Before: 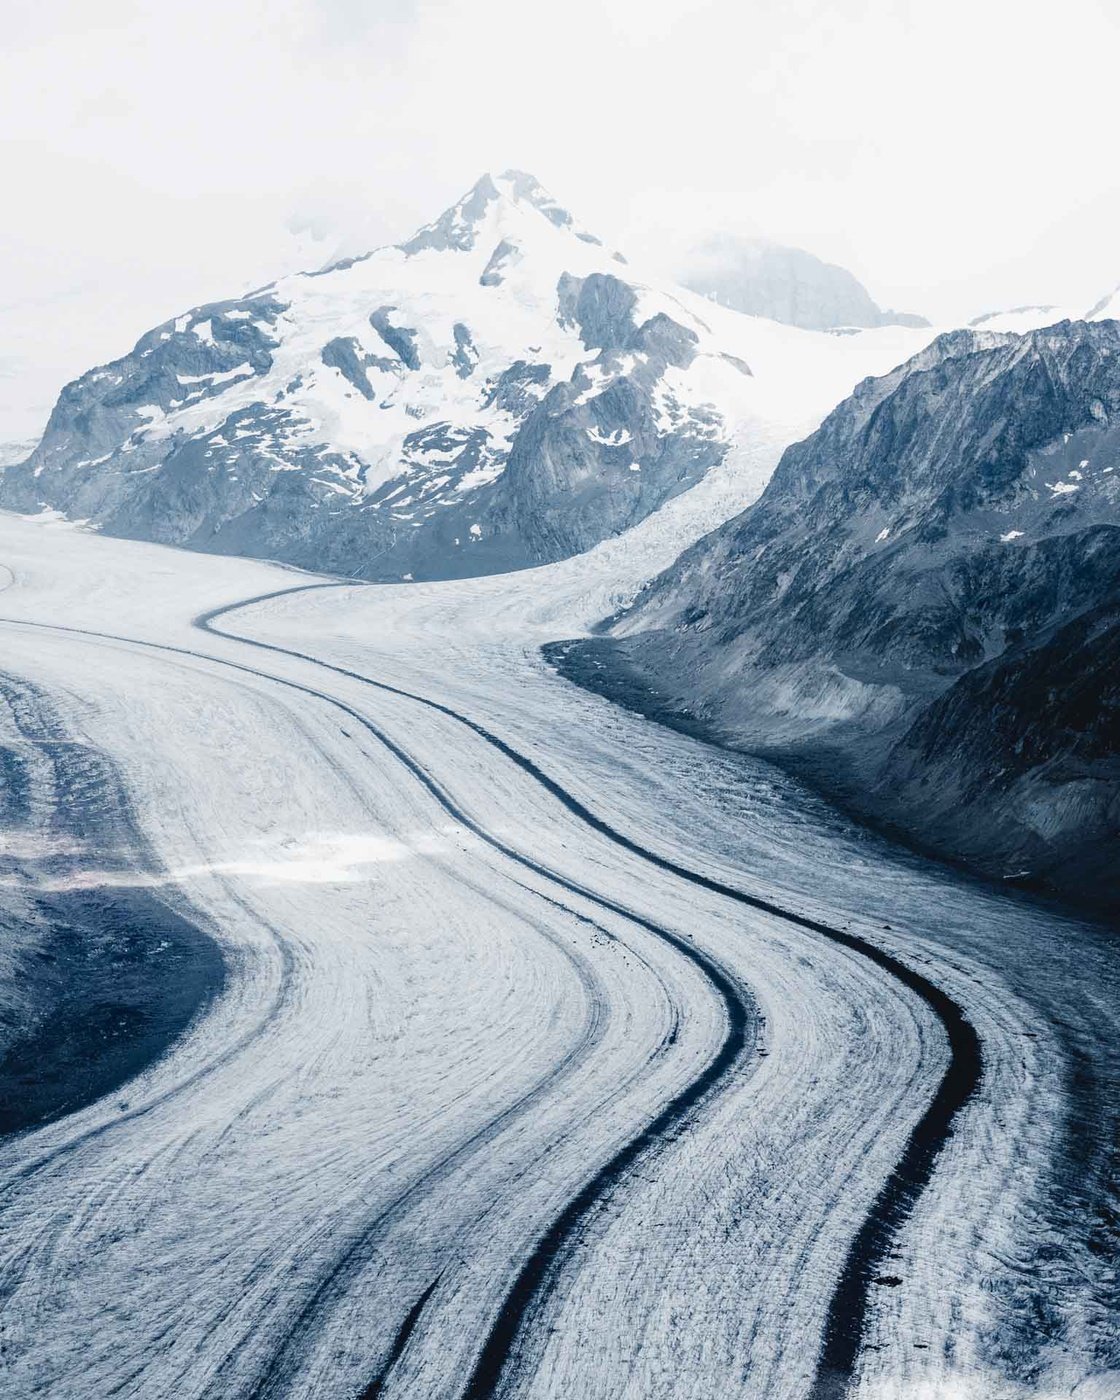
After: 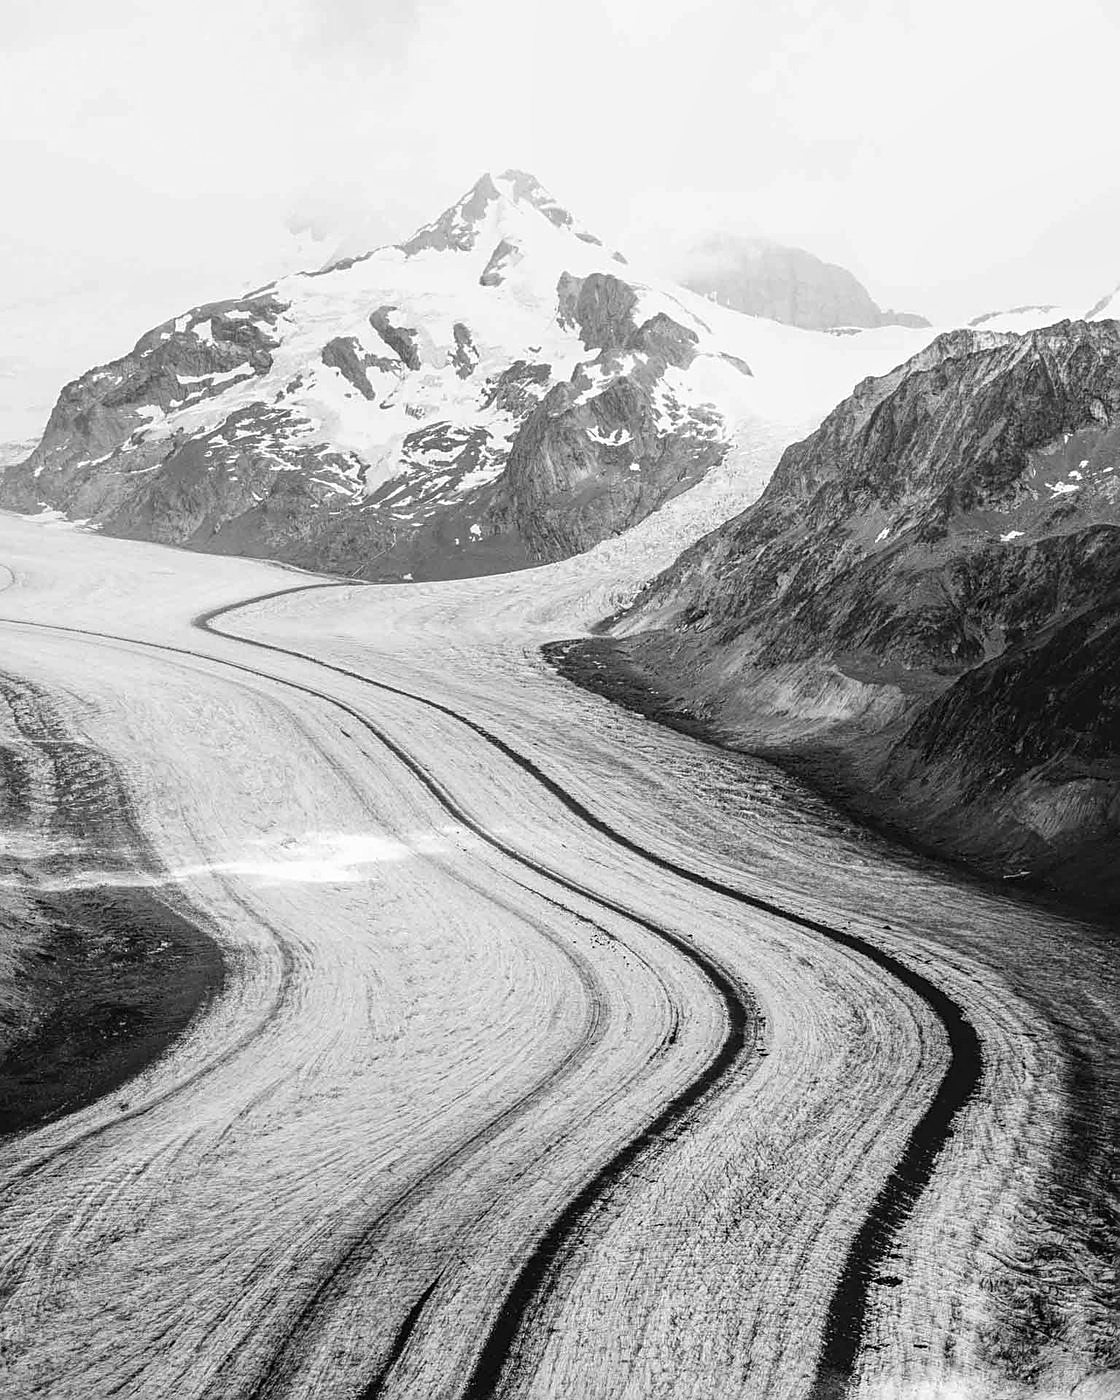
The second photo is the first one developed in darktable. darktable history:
sharpen: on, module defaults
tone equalizer: on, module defaults
velvia: strength 30%
local contrast: on, module defaults
monochrome: on, module defaults
color correction: highlights a* 4.02, highlights b* 4.98, shadows a* -7.55, shadows b* 4.98
